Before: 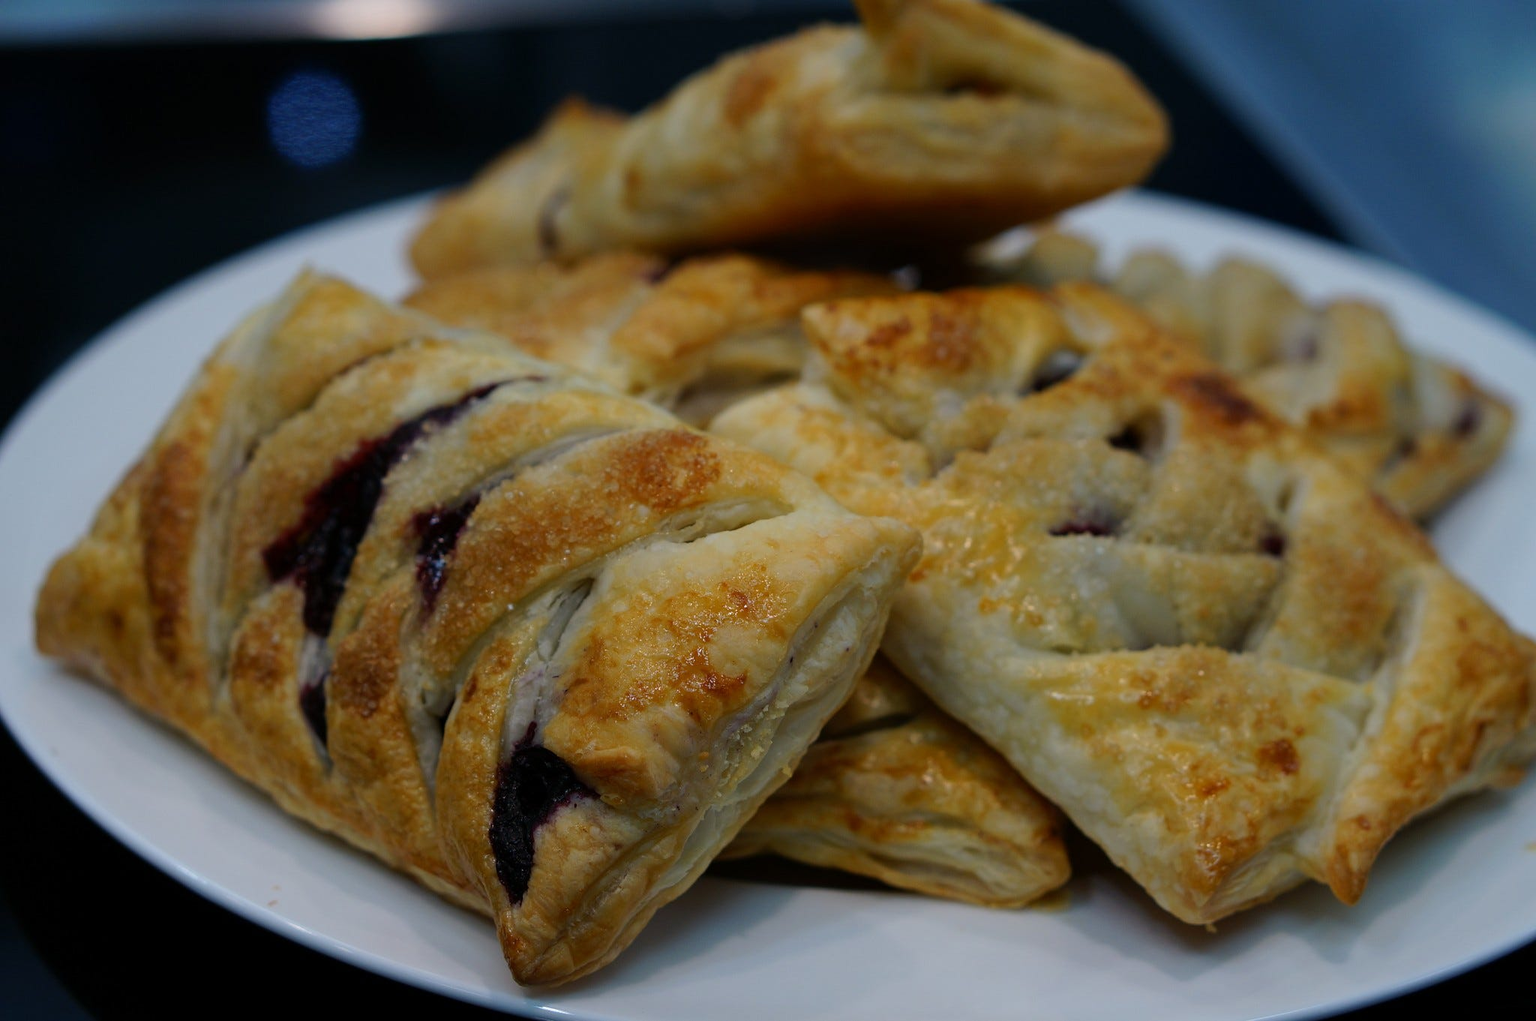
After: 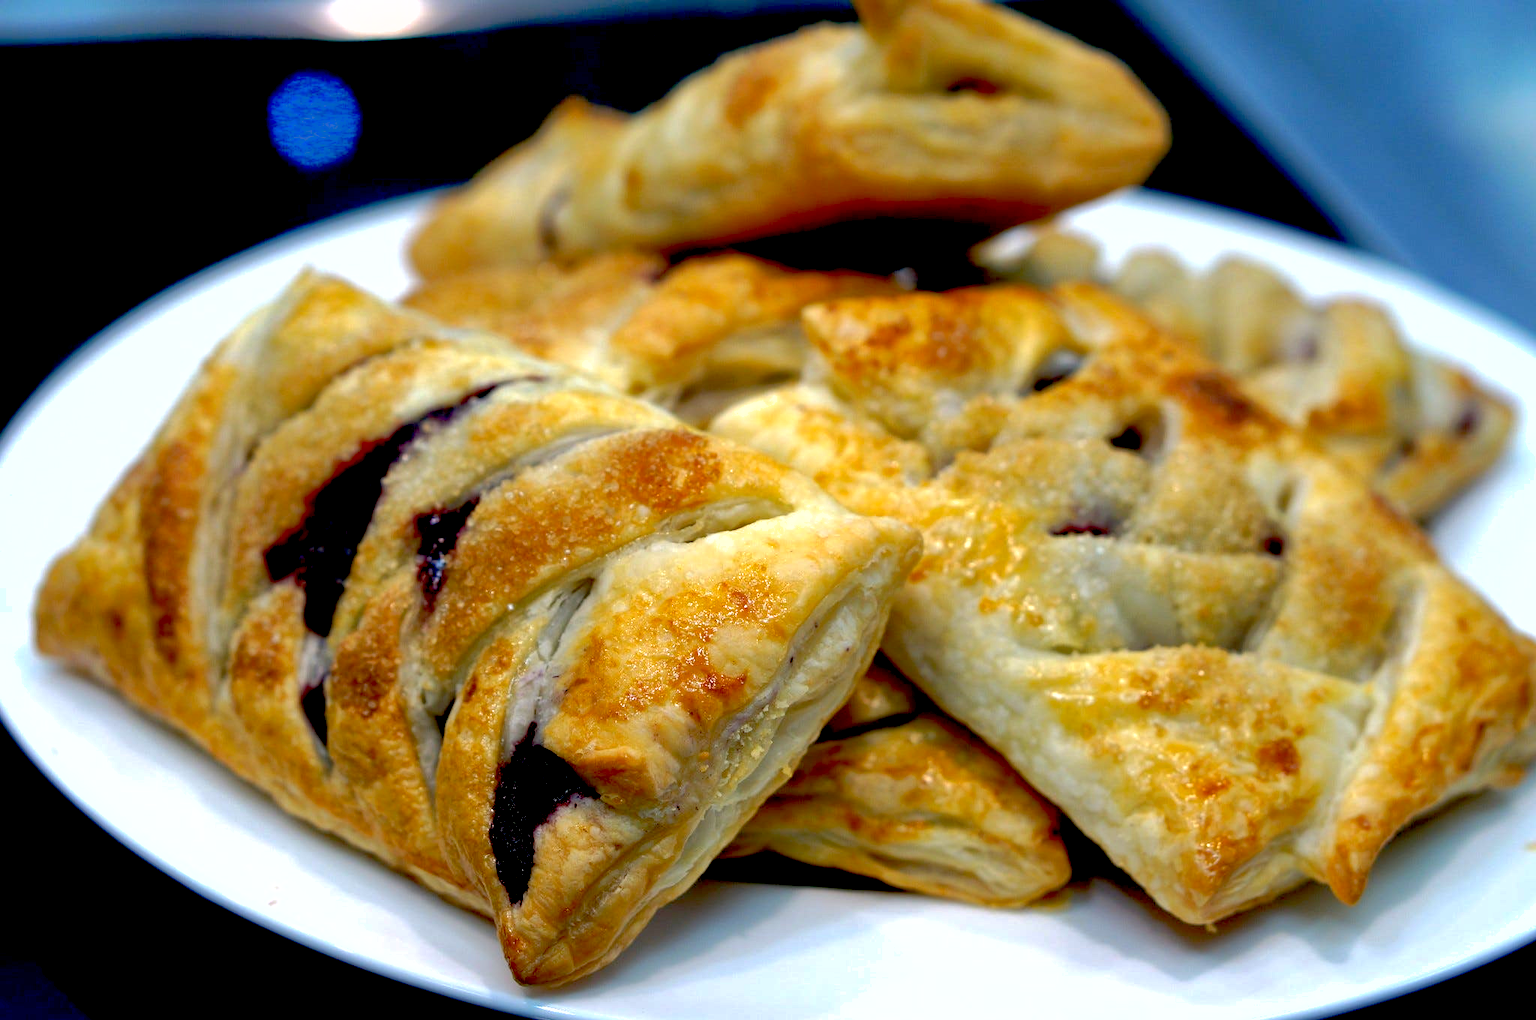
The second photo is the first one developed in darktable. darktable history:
exposure: black level correction 0.009, exposure 1.425 EV, compensate highlight preservation false
shadows and highlights: on, module defaults
